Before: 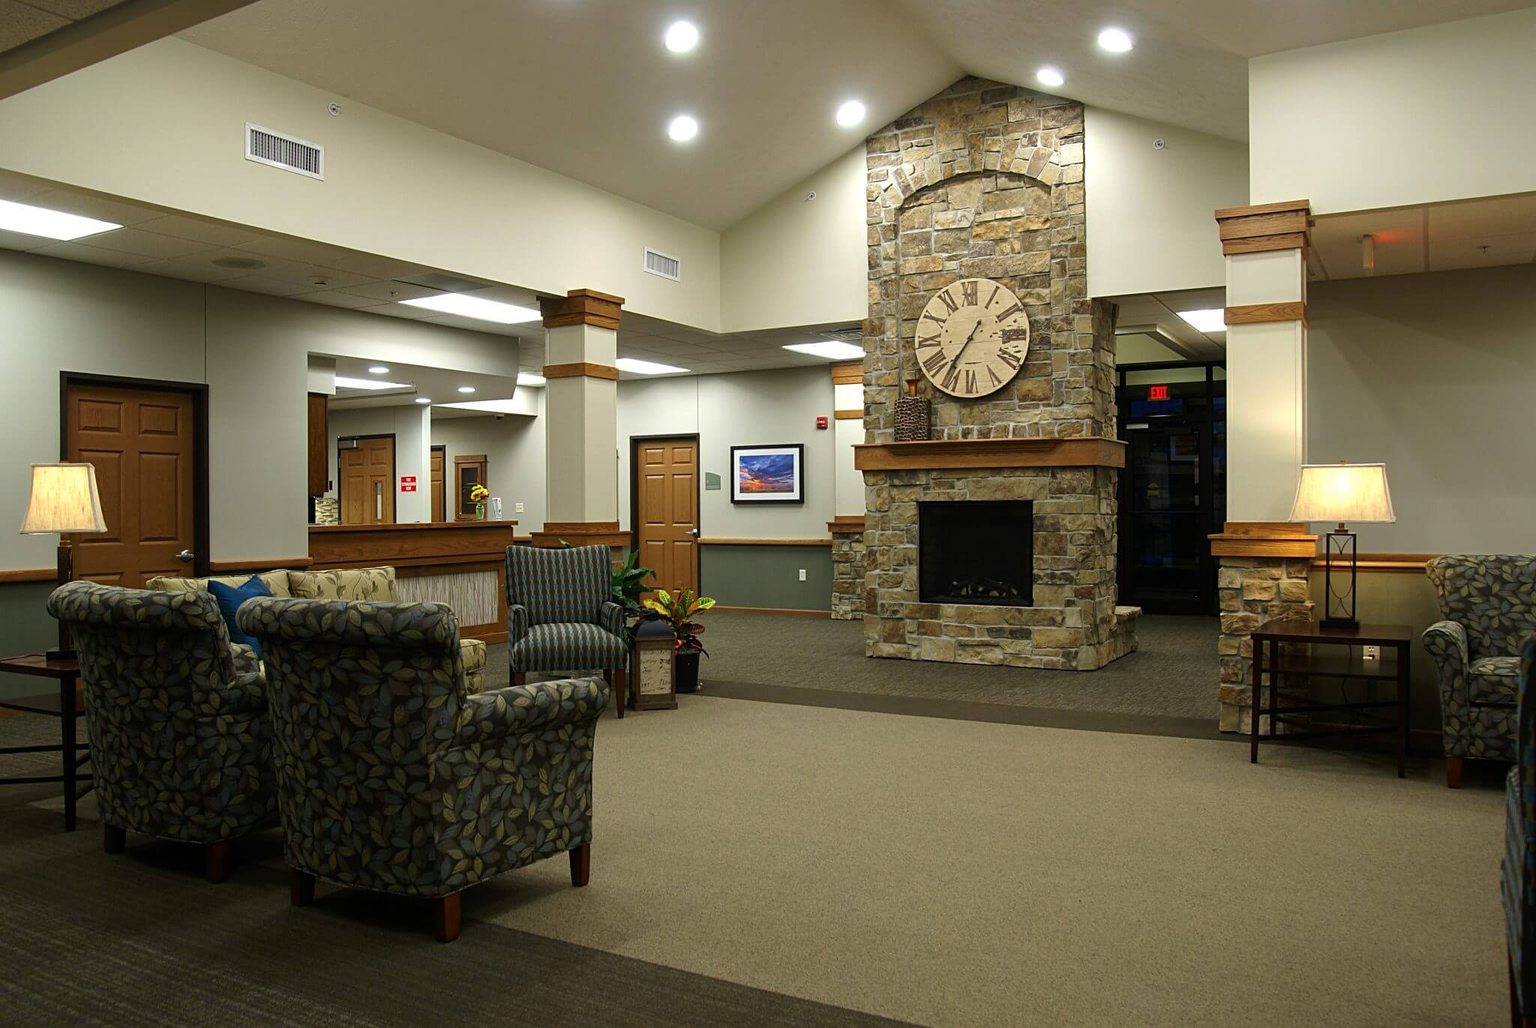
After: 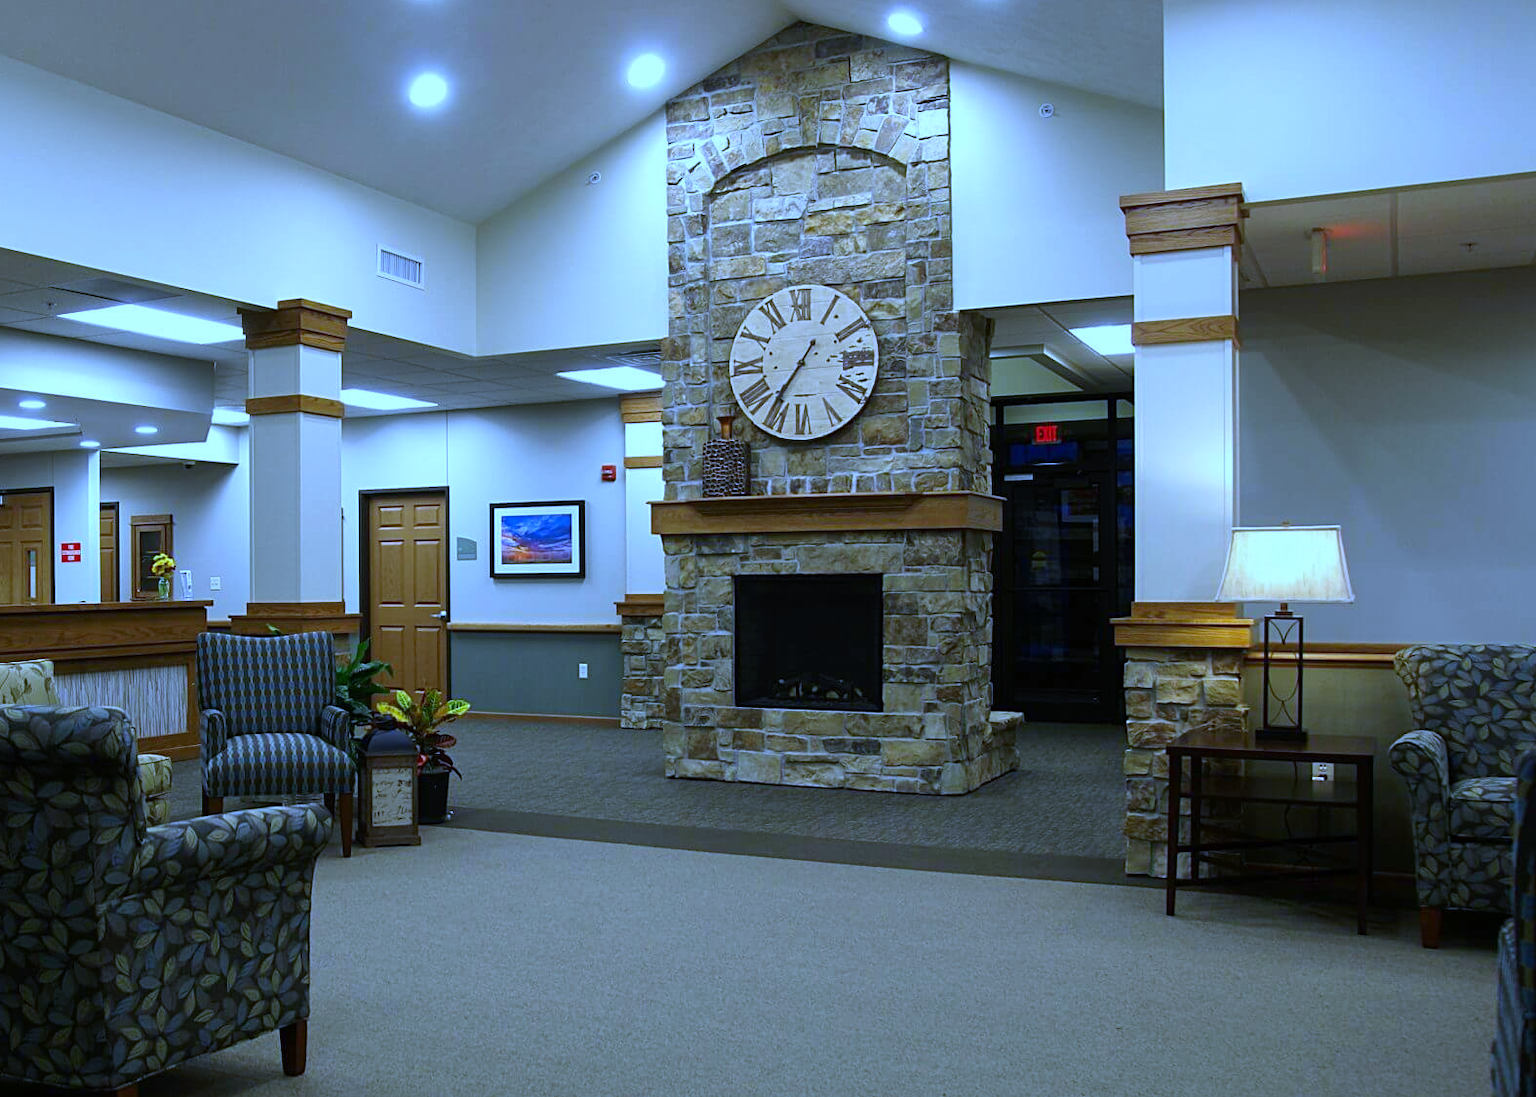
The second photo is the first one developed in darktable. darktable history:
crop: left 23.095%, top 5.827%, bottom 11.854%
white balance: red 0.766, blue 1.537
color correction: saturation 1.11
